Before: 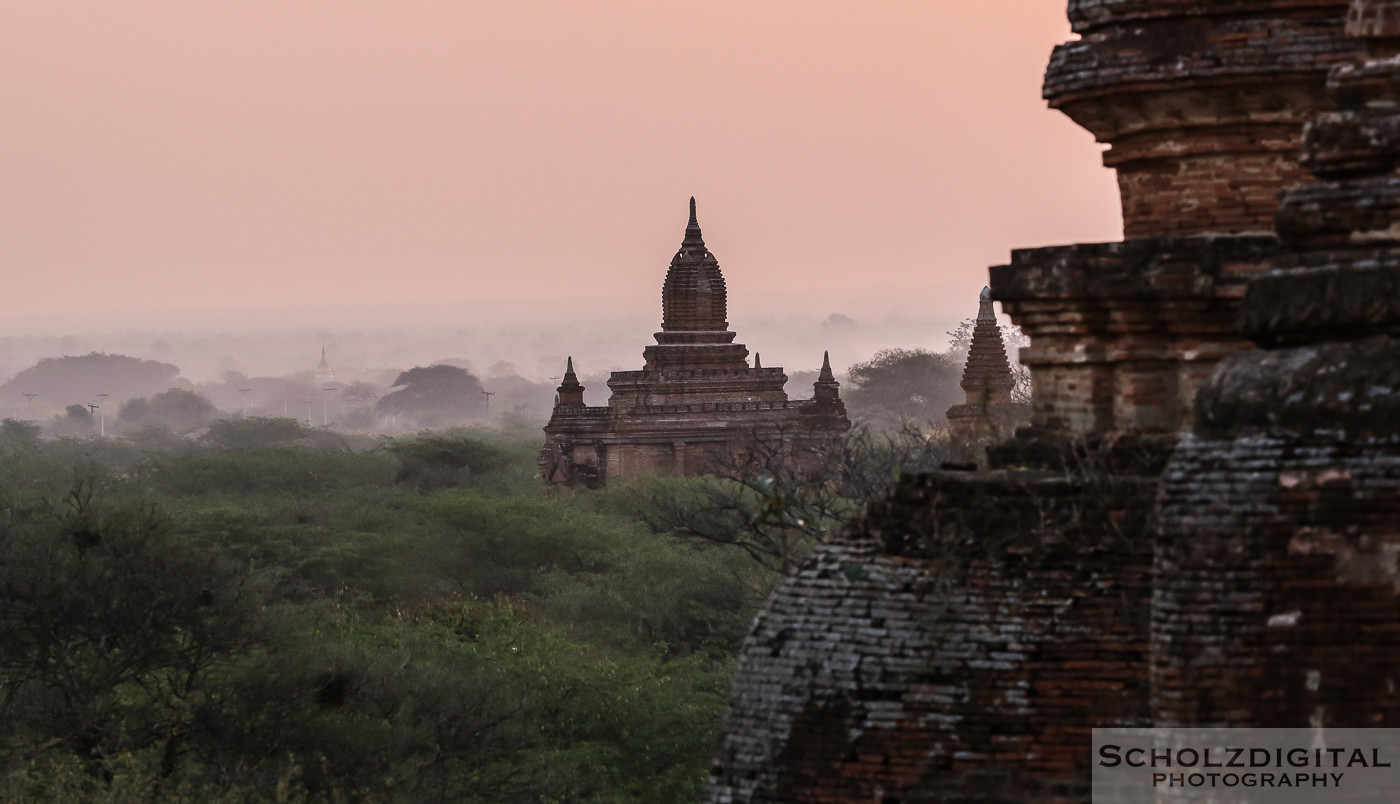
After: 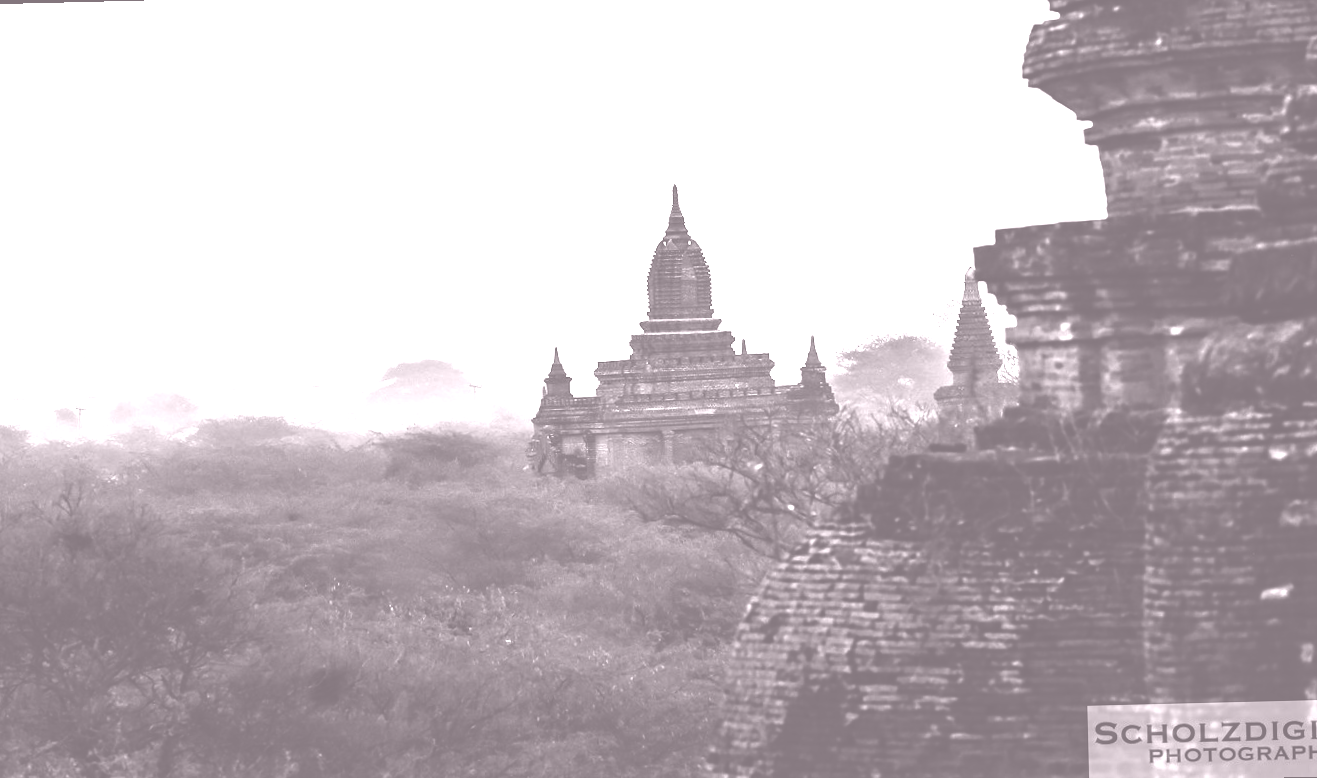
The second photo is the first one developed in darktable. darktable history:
colorize: hue 25.2°, saturation 83%, source mix 82%, lightness 79%, version 1
rotate and perspective: rotation -1.42°, crop left 0.016, crop right 0.984, crop top 0.035, crop bottom 0.965
crop: right 4.126%, bottom 0.031%
tone equalizer: -8 EV -1.08 EV, -7 EV -1.01 EV, -6 EV -0.867 EV, -5 EV -0.578 EV, -3 EV 0.578 EV, -2 EV 0.867 EV, -1 EV 1.01 EV, +0 EV 1.08 EV, edges refinement/feathering 500, mask exposure compensation -1.57 EV, preserve details no
